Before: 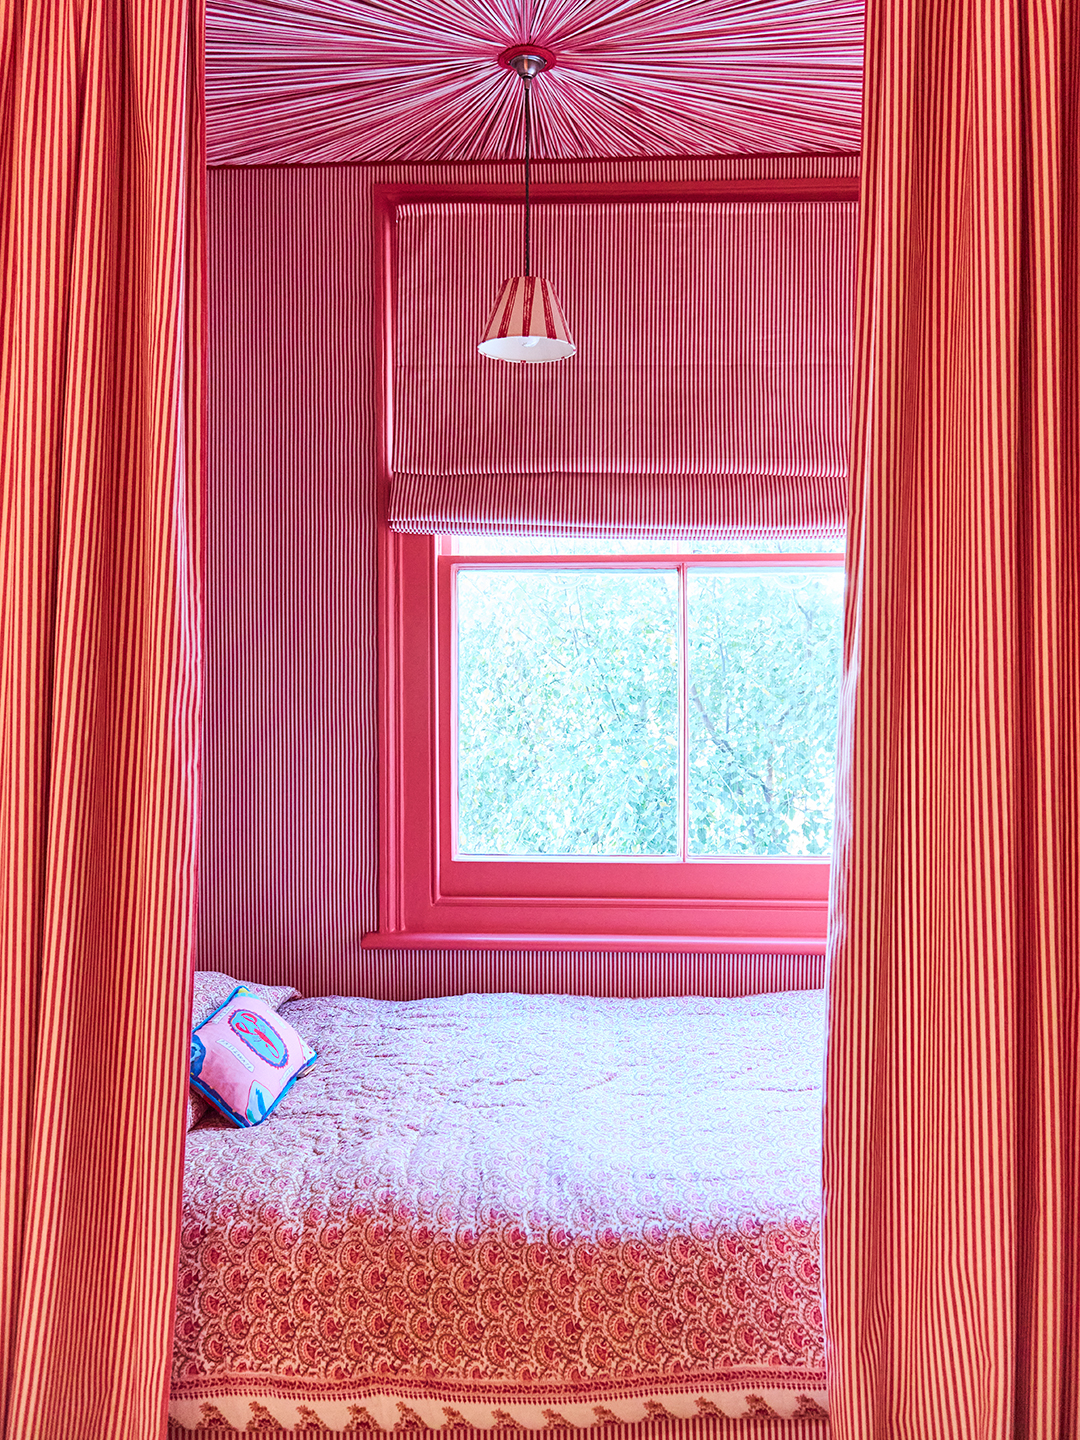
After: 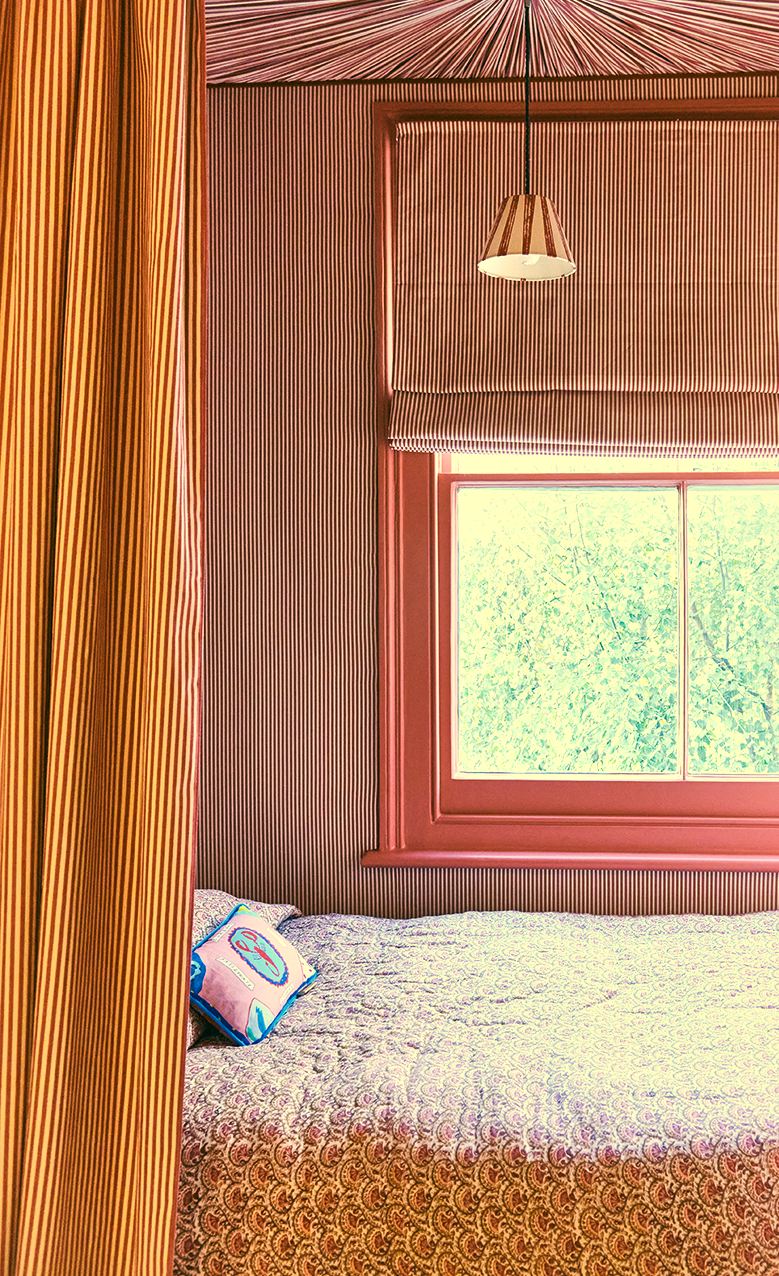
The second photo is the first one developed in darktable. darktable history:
color correction: highlights a* 1.87, highlights b* 34.53, shadows a* -36.43, shadows b* -5.29
crop: top 5.737%, right 27.85%, bottom 5.607%
local contrast: mode bilateral grid, contrast 50, coarseness 49, detail 150%, midtone range 0.2
